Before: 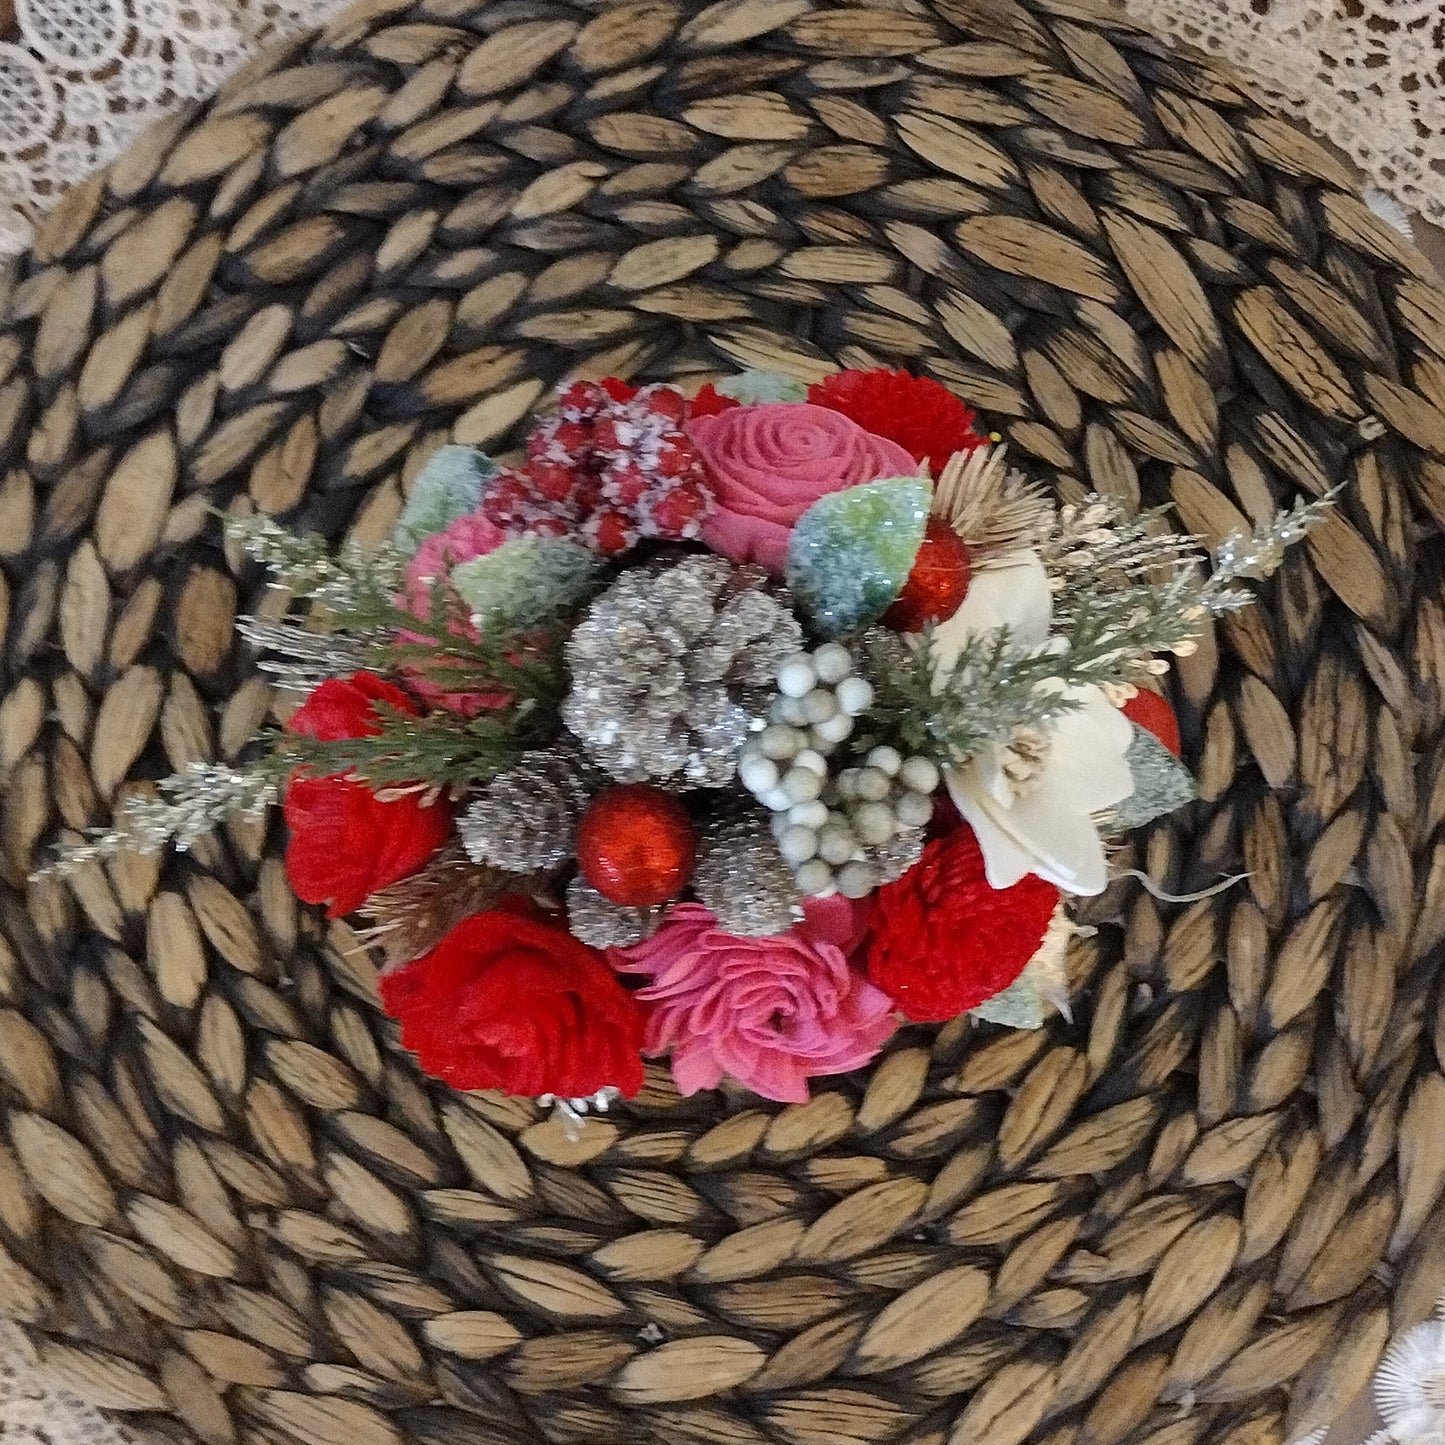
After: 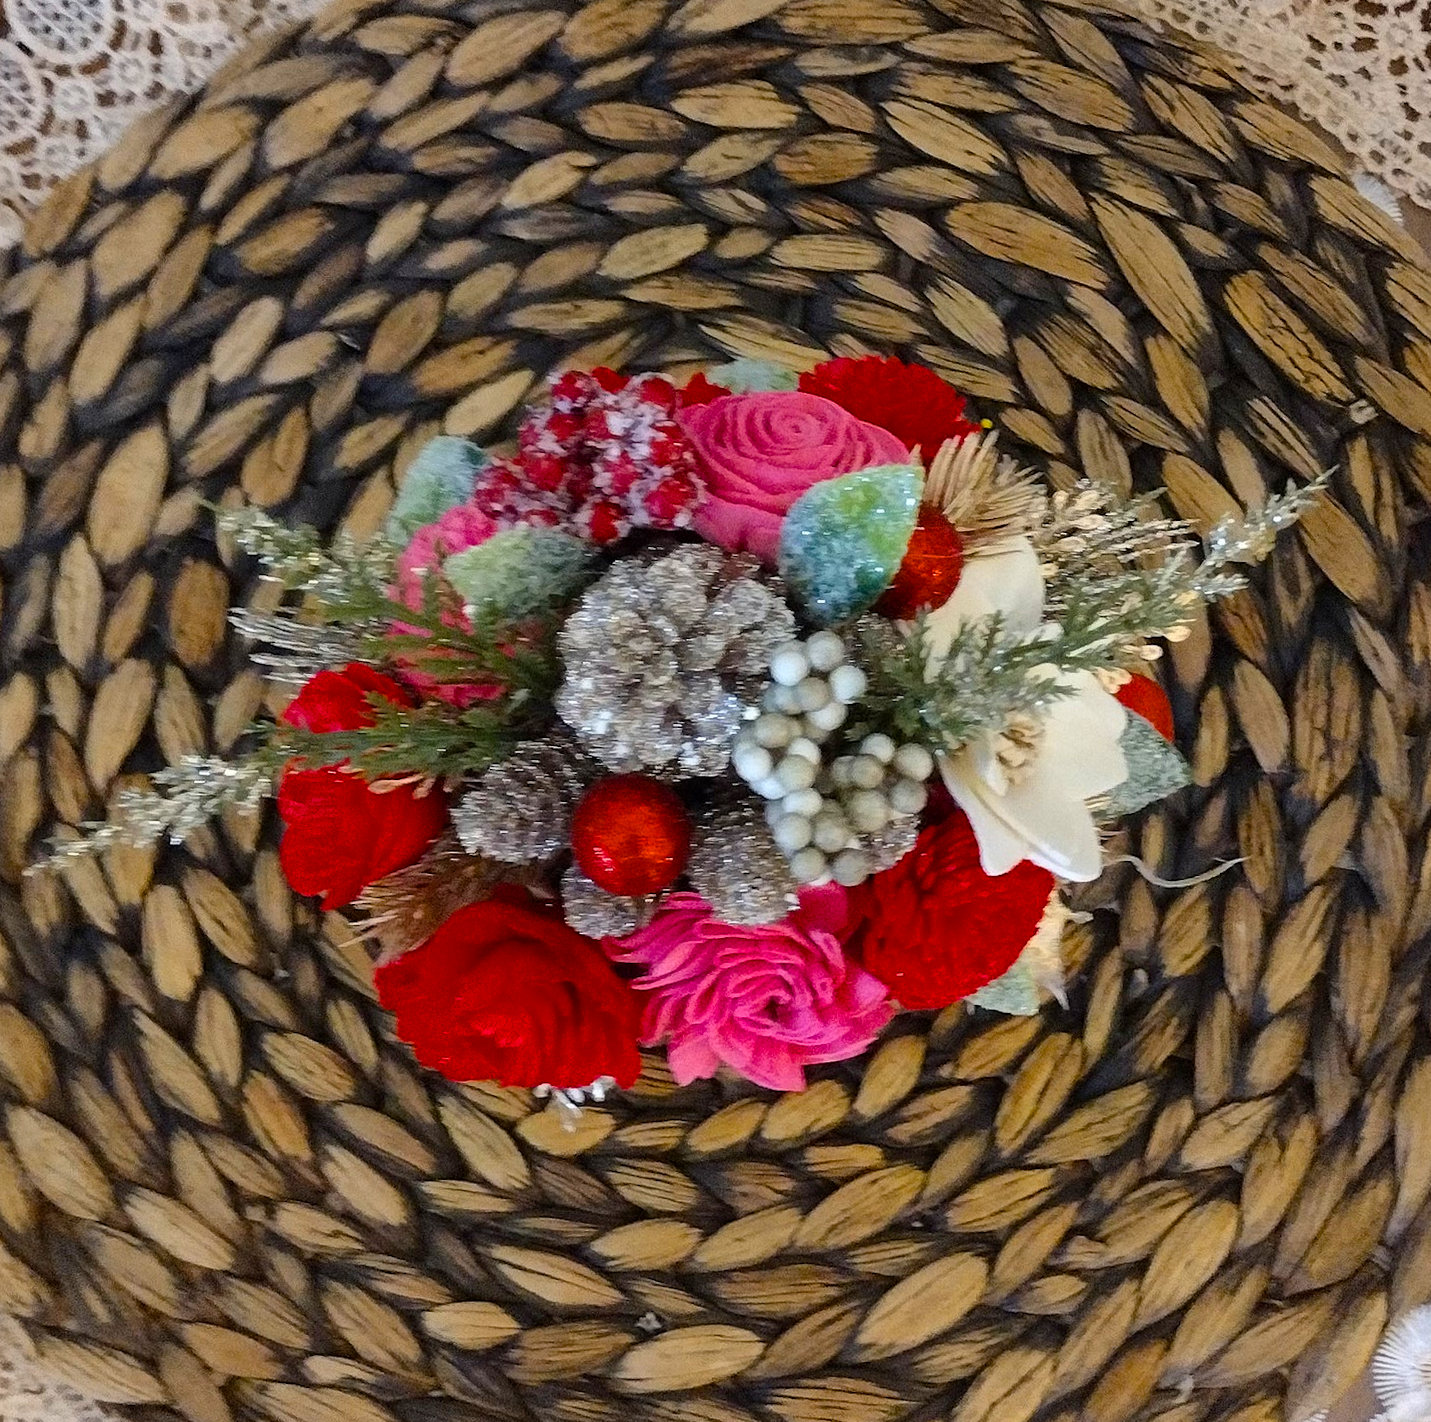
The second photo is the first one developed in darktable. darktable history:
color balance rgb: linear chroma grading › global chroma 15%, perceptual saturation grading › global saturation 30%
rotate and perspective: rotation -0.45°, automatic cropping original format, crop left 0.008, crop right 0.992, crop top 0.012, crop bottom 0.988
